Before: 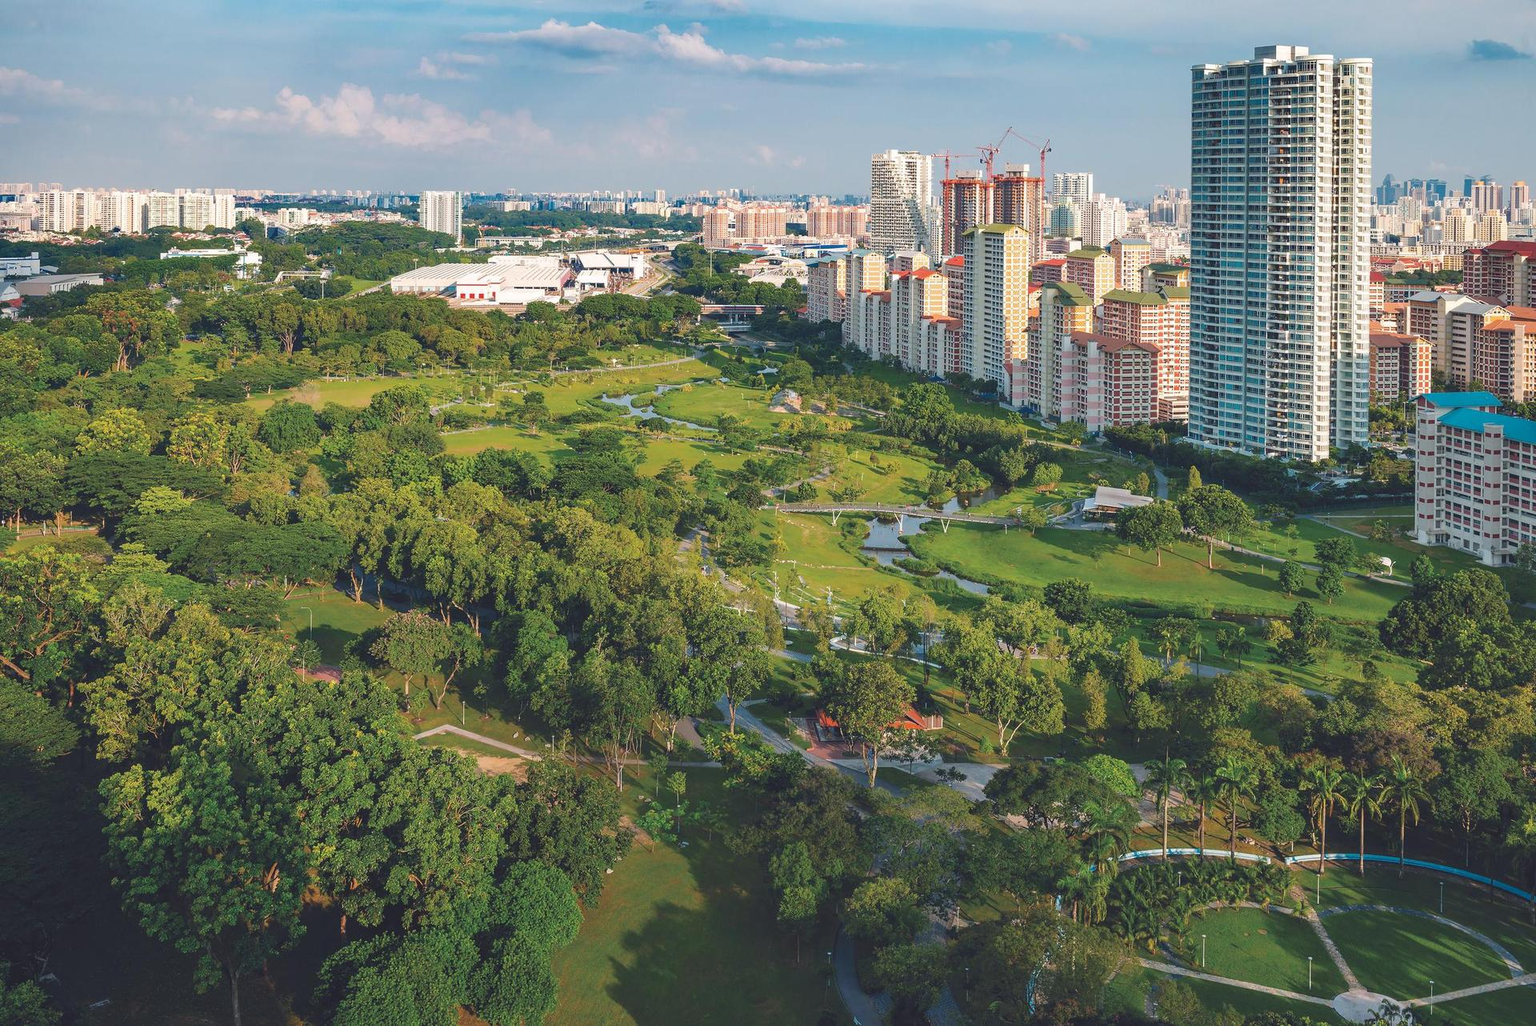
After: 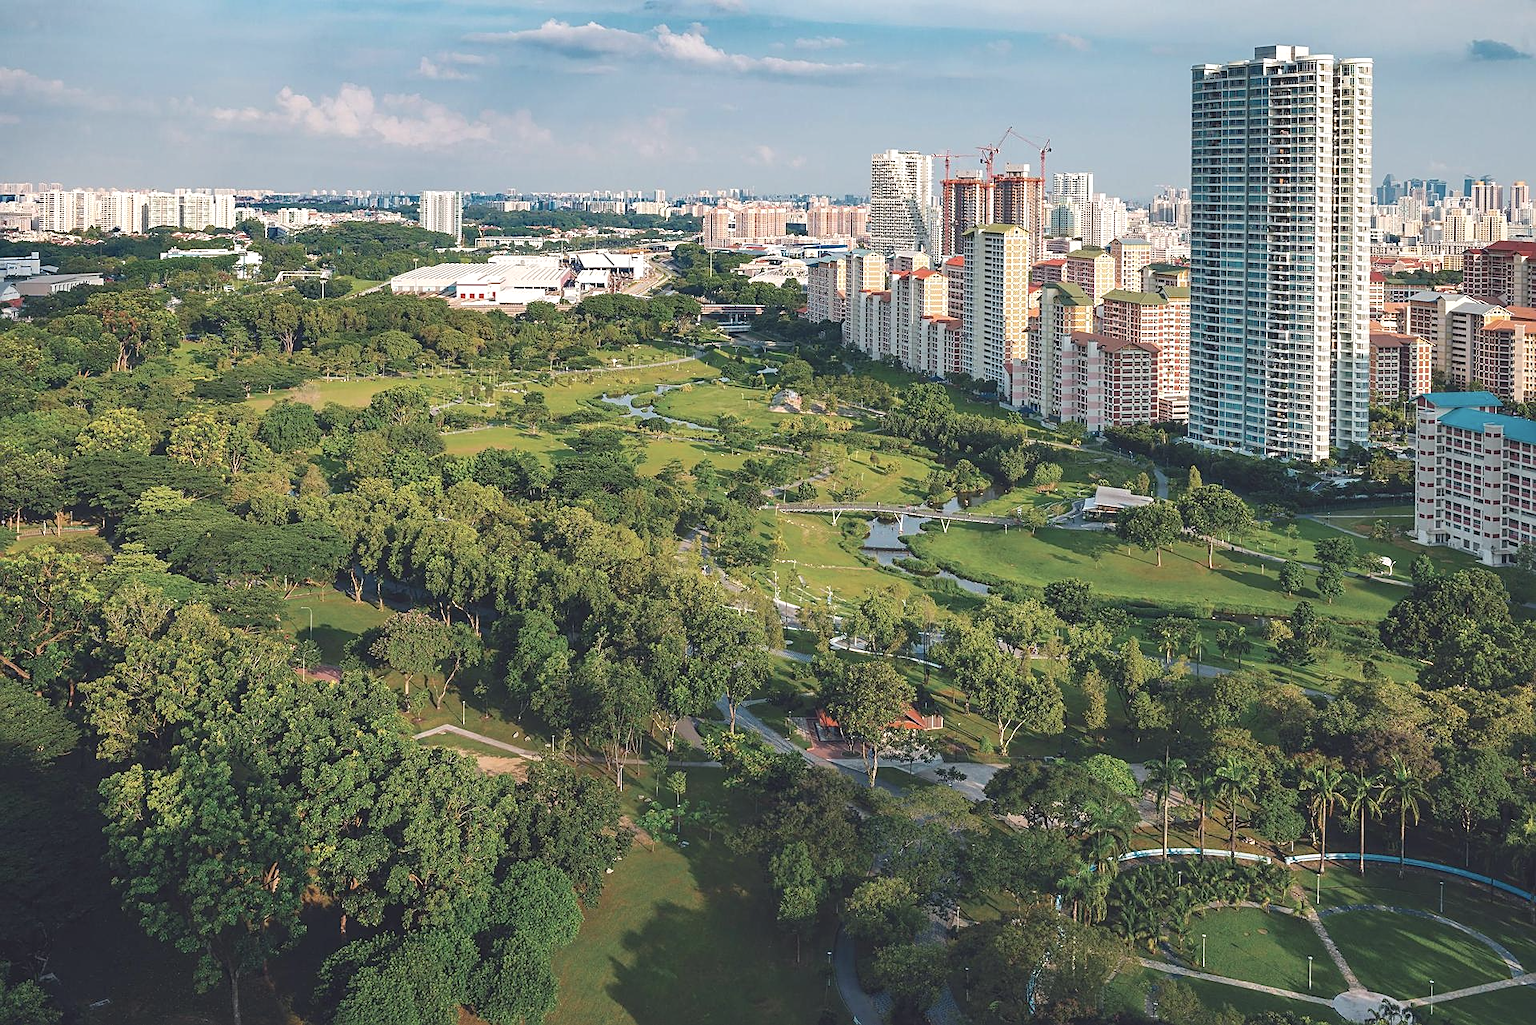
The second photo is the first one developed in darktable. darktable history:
color correction: highlights b* 0.018, saturation 0.799
exposure: black level correction 0.001, exposure 0.141 EV, compensate highlight preservation false
sharpen: radius 1.955
